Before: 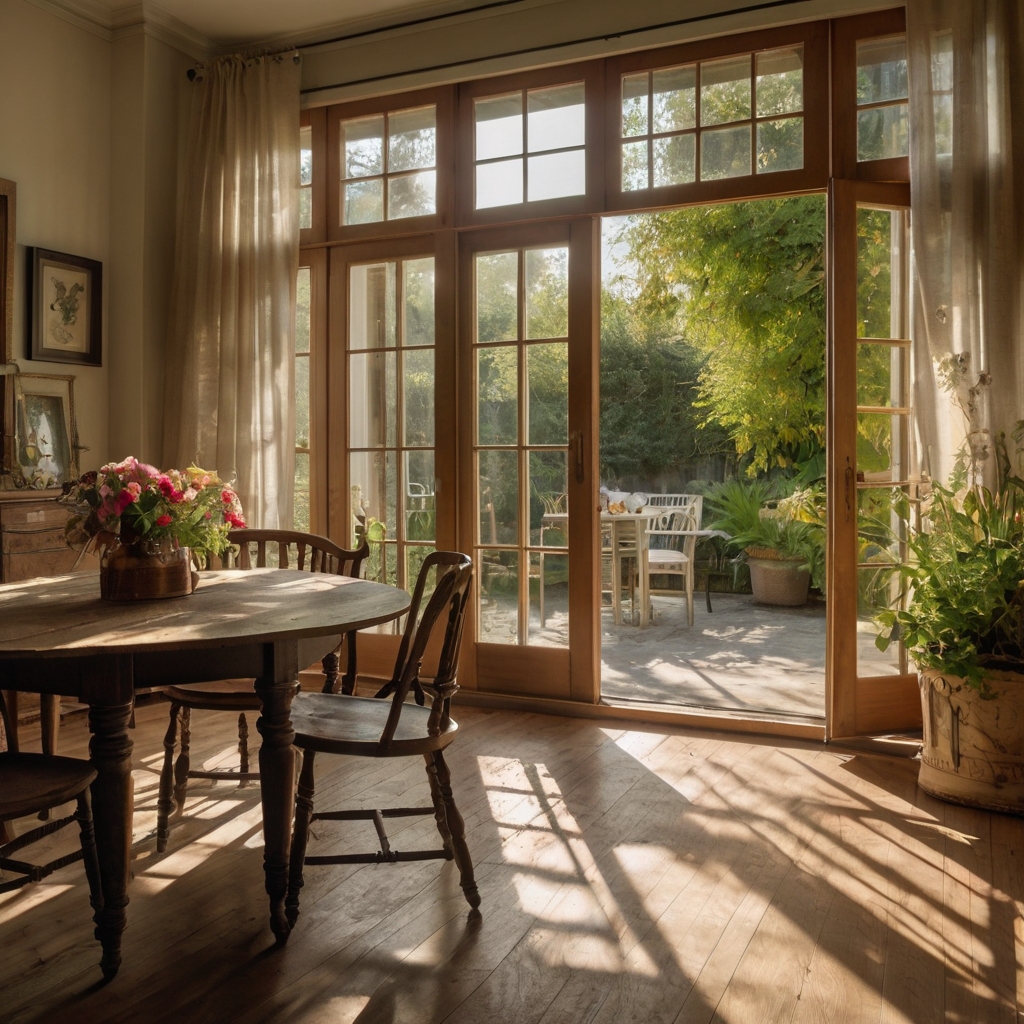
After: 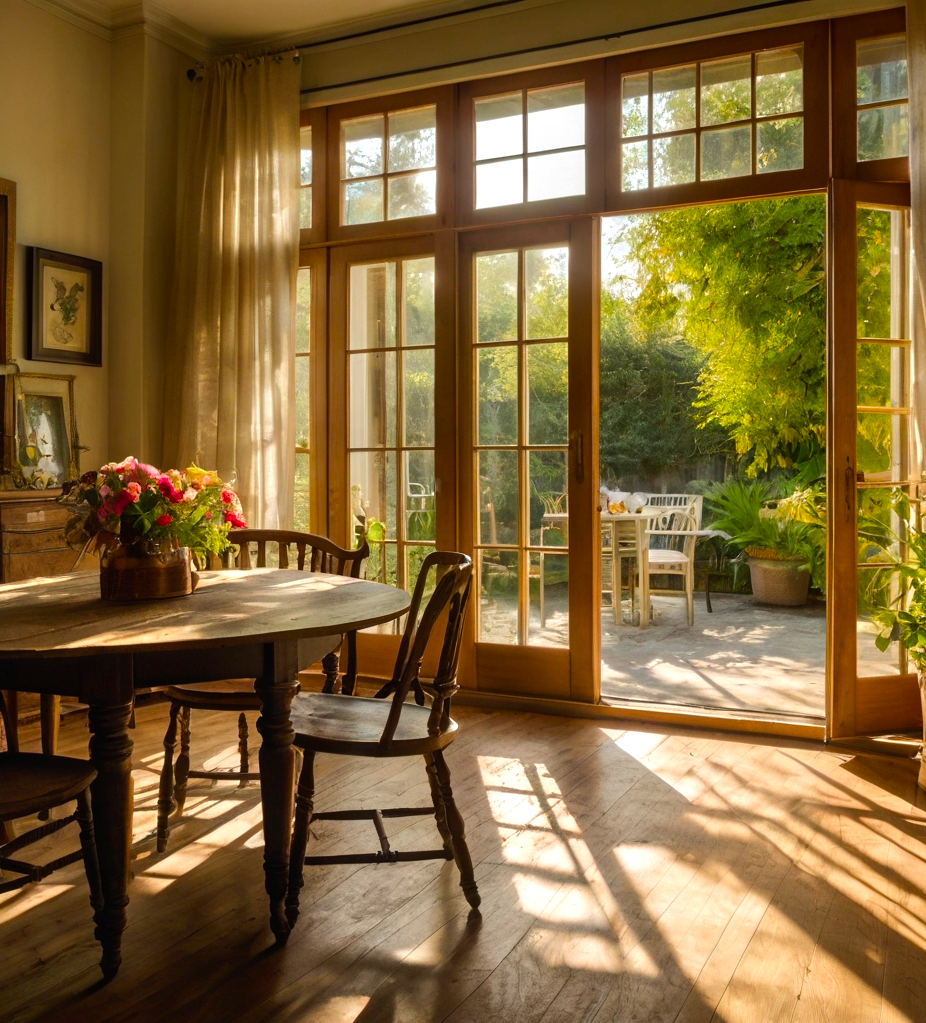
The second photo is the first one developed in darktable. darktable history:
crop: right 9.509%, bottom 0.031%
color balance rgb: perceptual saturation grading › global saturation 25%, perceptual brilliance grading › mid-tones 10%, perceptual brilliance grading › shadows 15%, global vibrance 20%
tone equalizer: -8 EV -0.417 EV, -7 EV -0.389 EV, -6 EV -0.333 EV, -5 EV -0.222 EV, -3 EV 0.222 EV, -2 EV 0.333 EV, -1 EV 0.389 EV, +0 EV 0.417 EV, edges refinement/feathering 500, mask exposure compensation -1.57 EV, preserve details no
contrast brightness saturation: saturation 0.1
